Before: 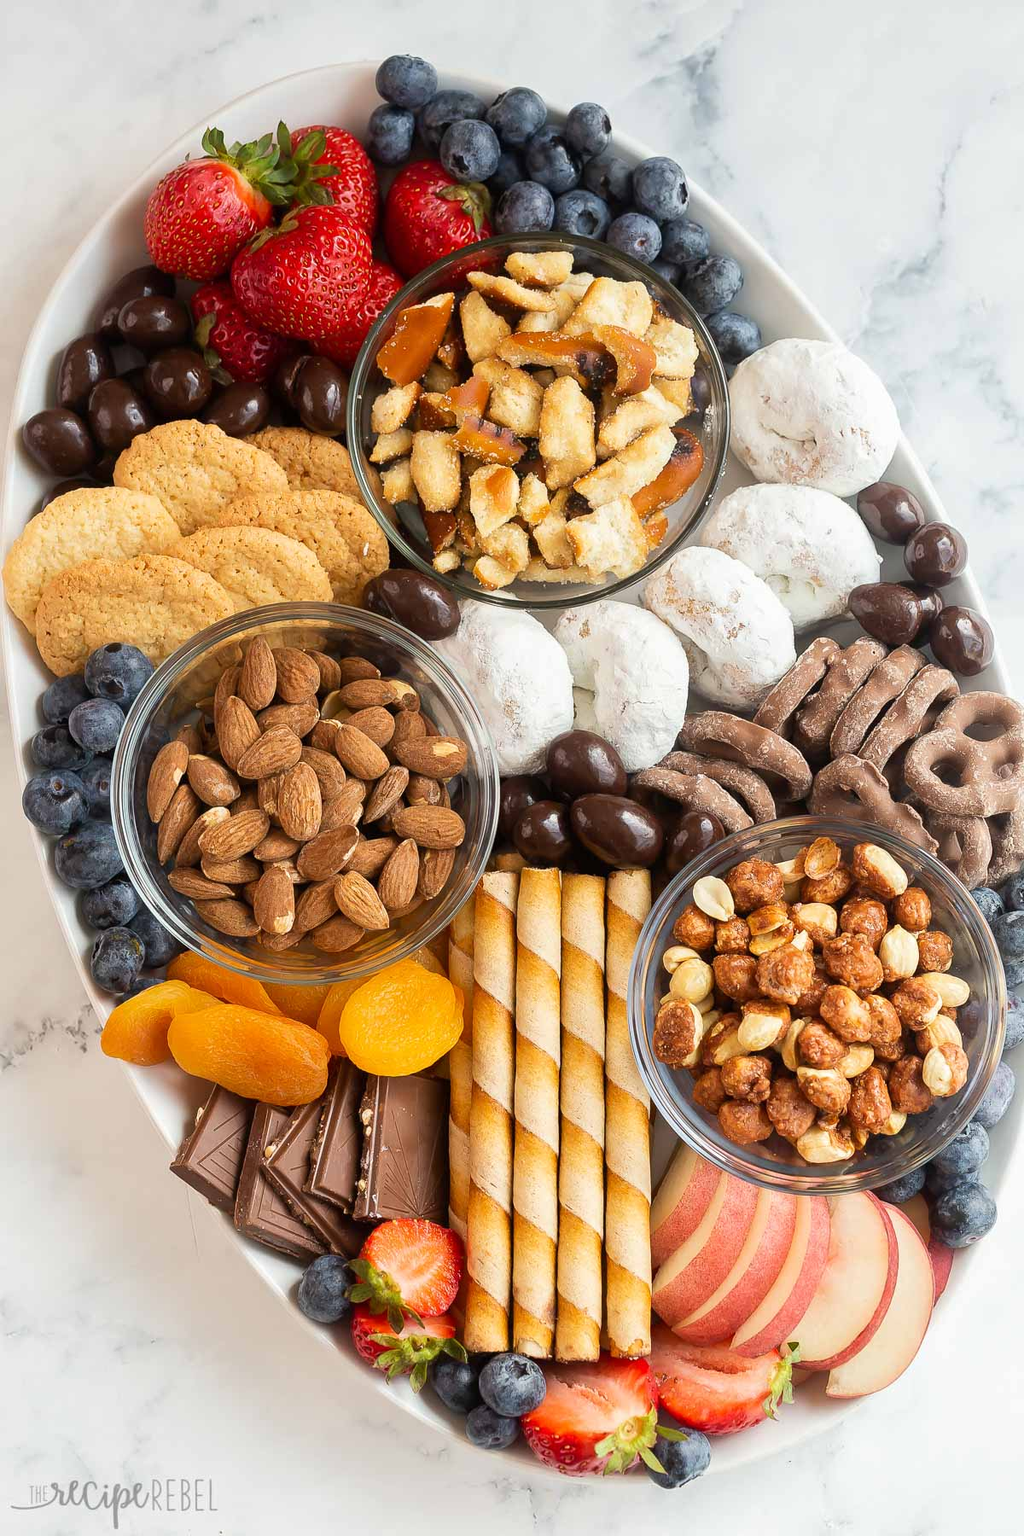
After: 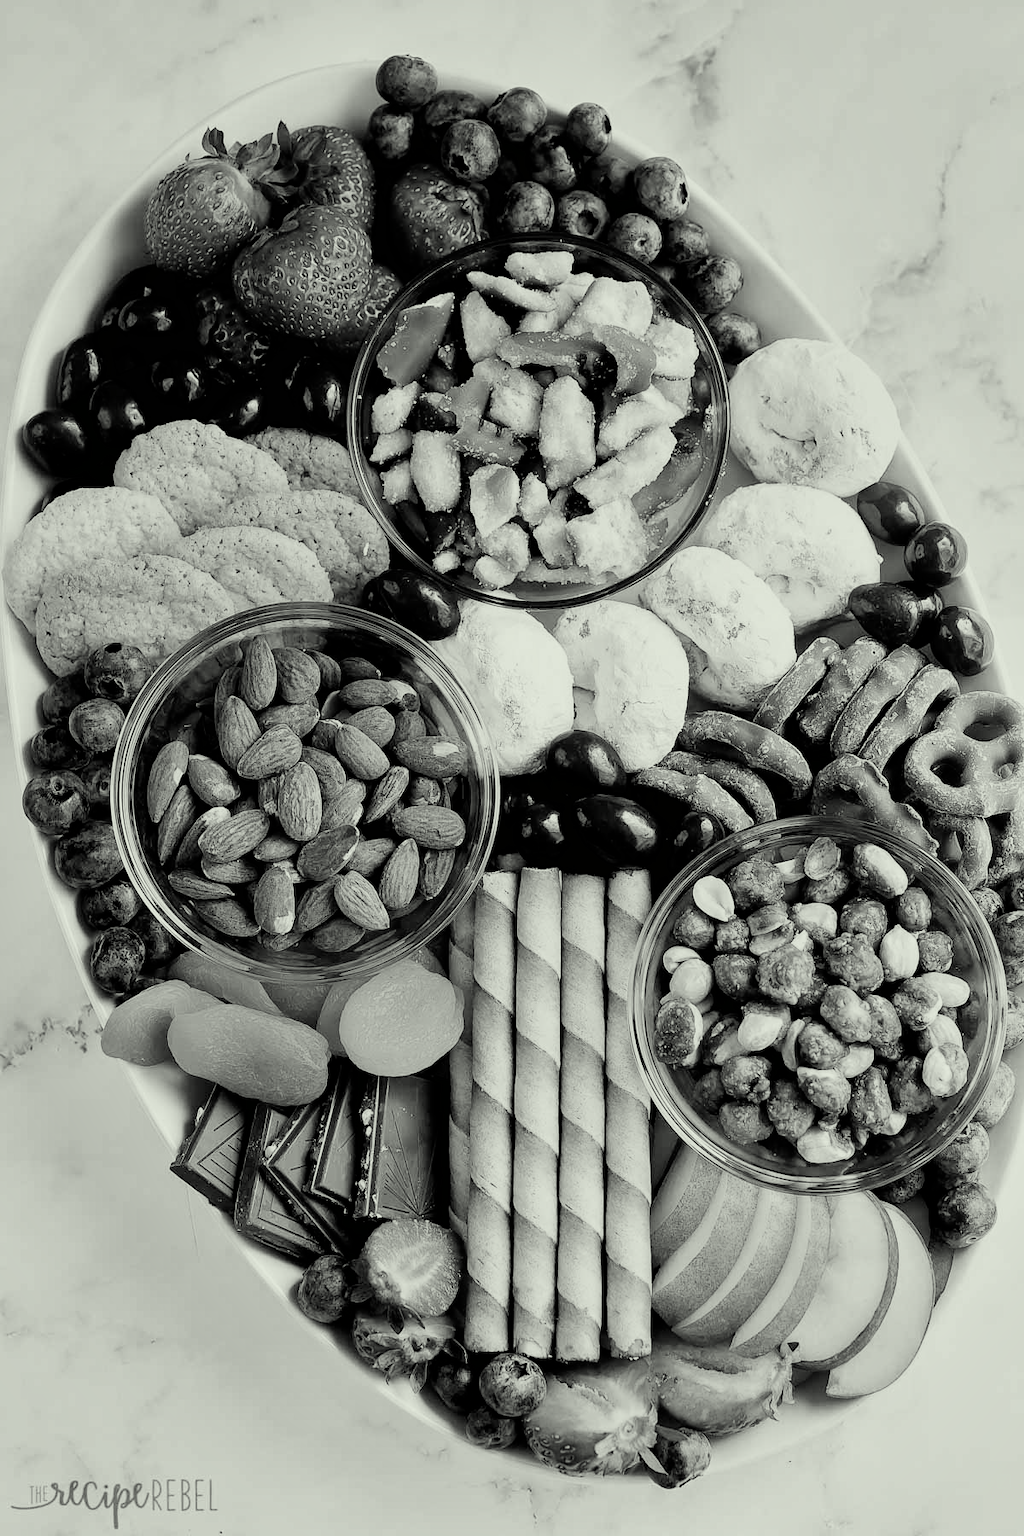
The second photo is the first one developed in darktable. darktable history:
filmic rgb: black relative exposure -4.98 EV, white relative exposure 3.98 EV, hardness 2.89, contrast 1.393, preserve chrominance no, color science v4 (2020), contrast in shadows soft, contrast in highlights soft
shadows and highlights: shadows 52.51, soften with gaussian
color calibration: output gray [0.22, 0.42, 0.37, 0], illuminant same as pipeline (D50), adaptation XYZ, x 0.347, y 0.359, temperature 5024.22 K
color correction: highlights a* -4.25, highlights b* 6.32
